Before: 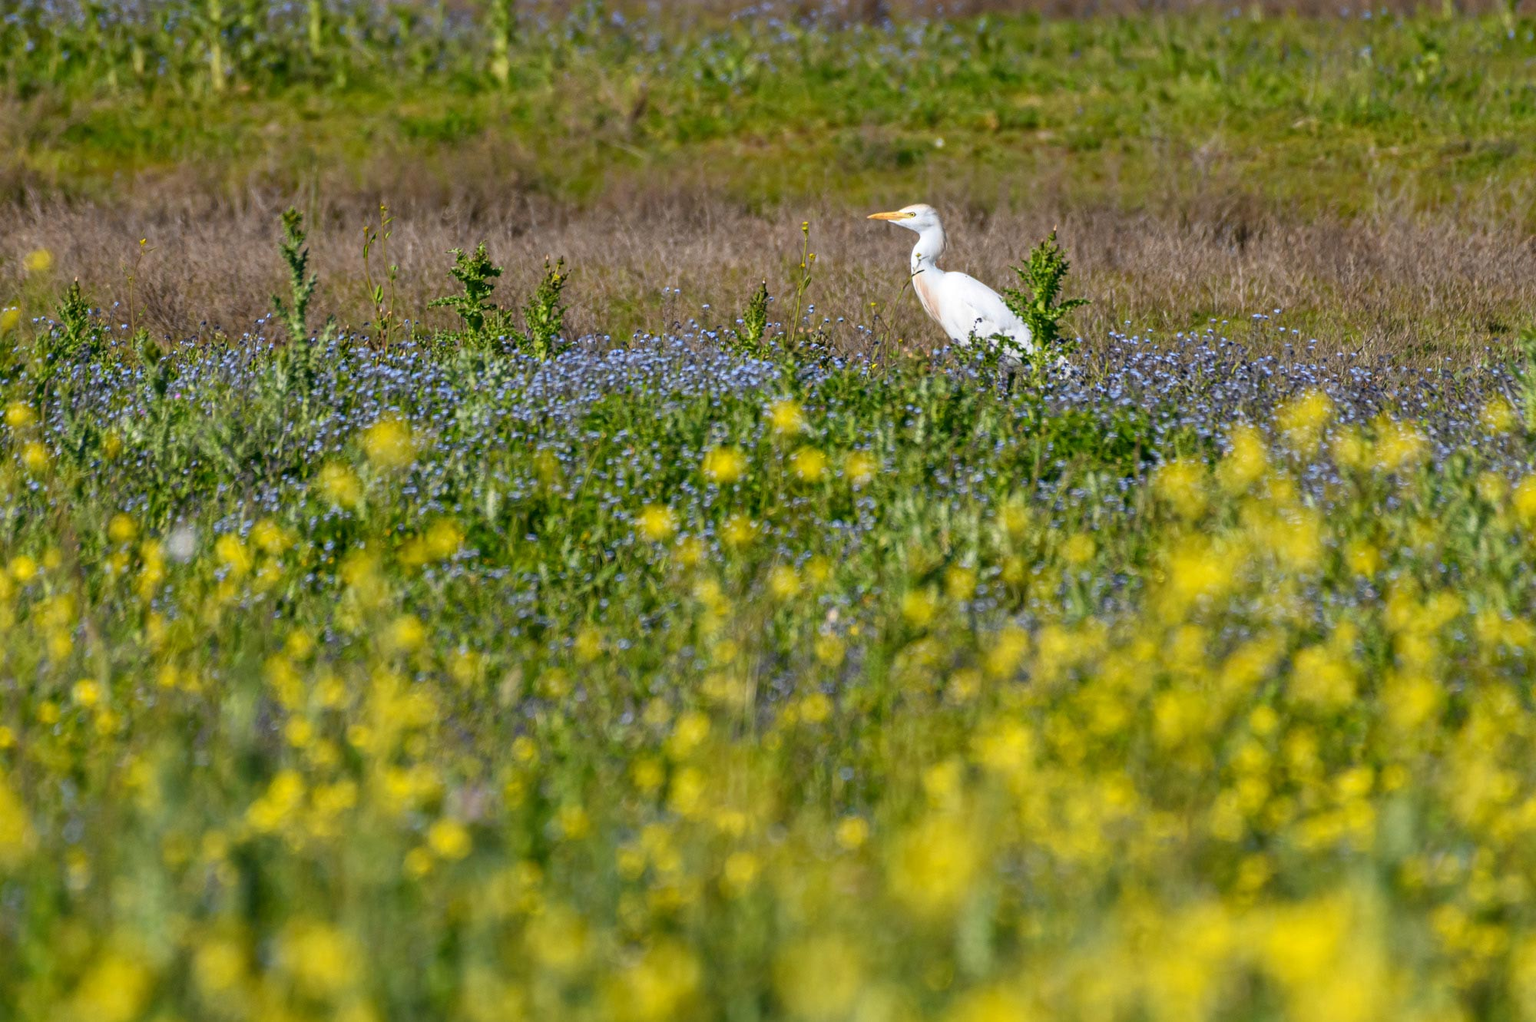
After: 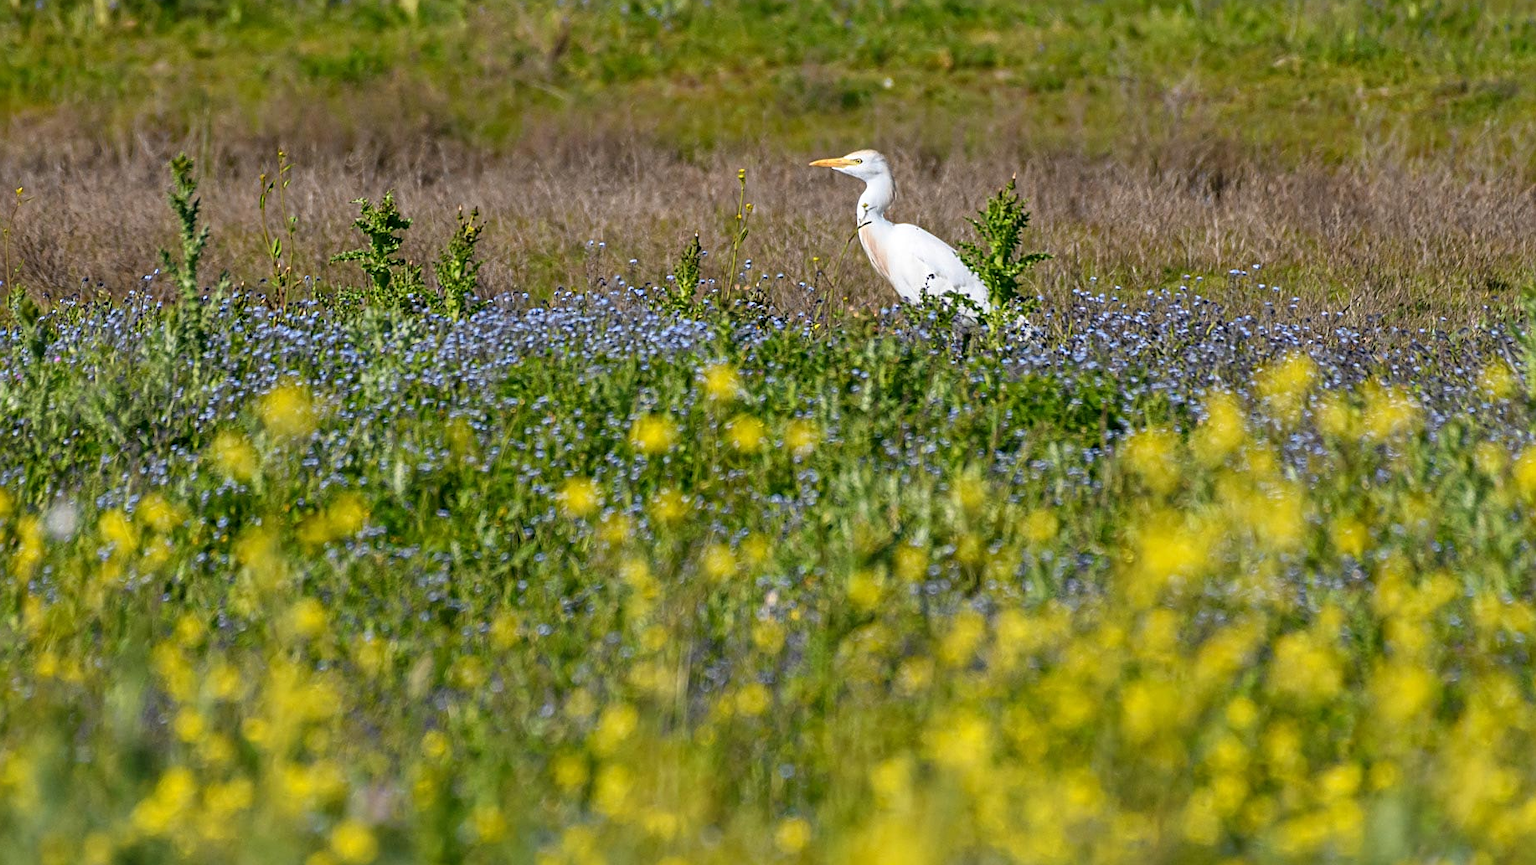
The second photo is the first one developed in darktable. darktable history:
crop: left 8.155%, top 6.611%, bottom 15.385%
sharpen: on, module defaults
